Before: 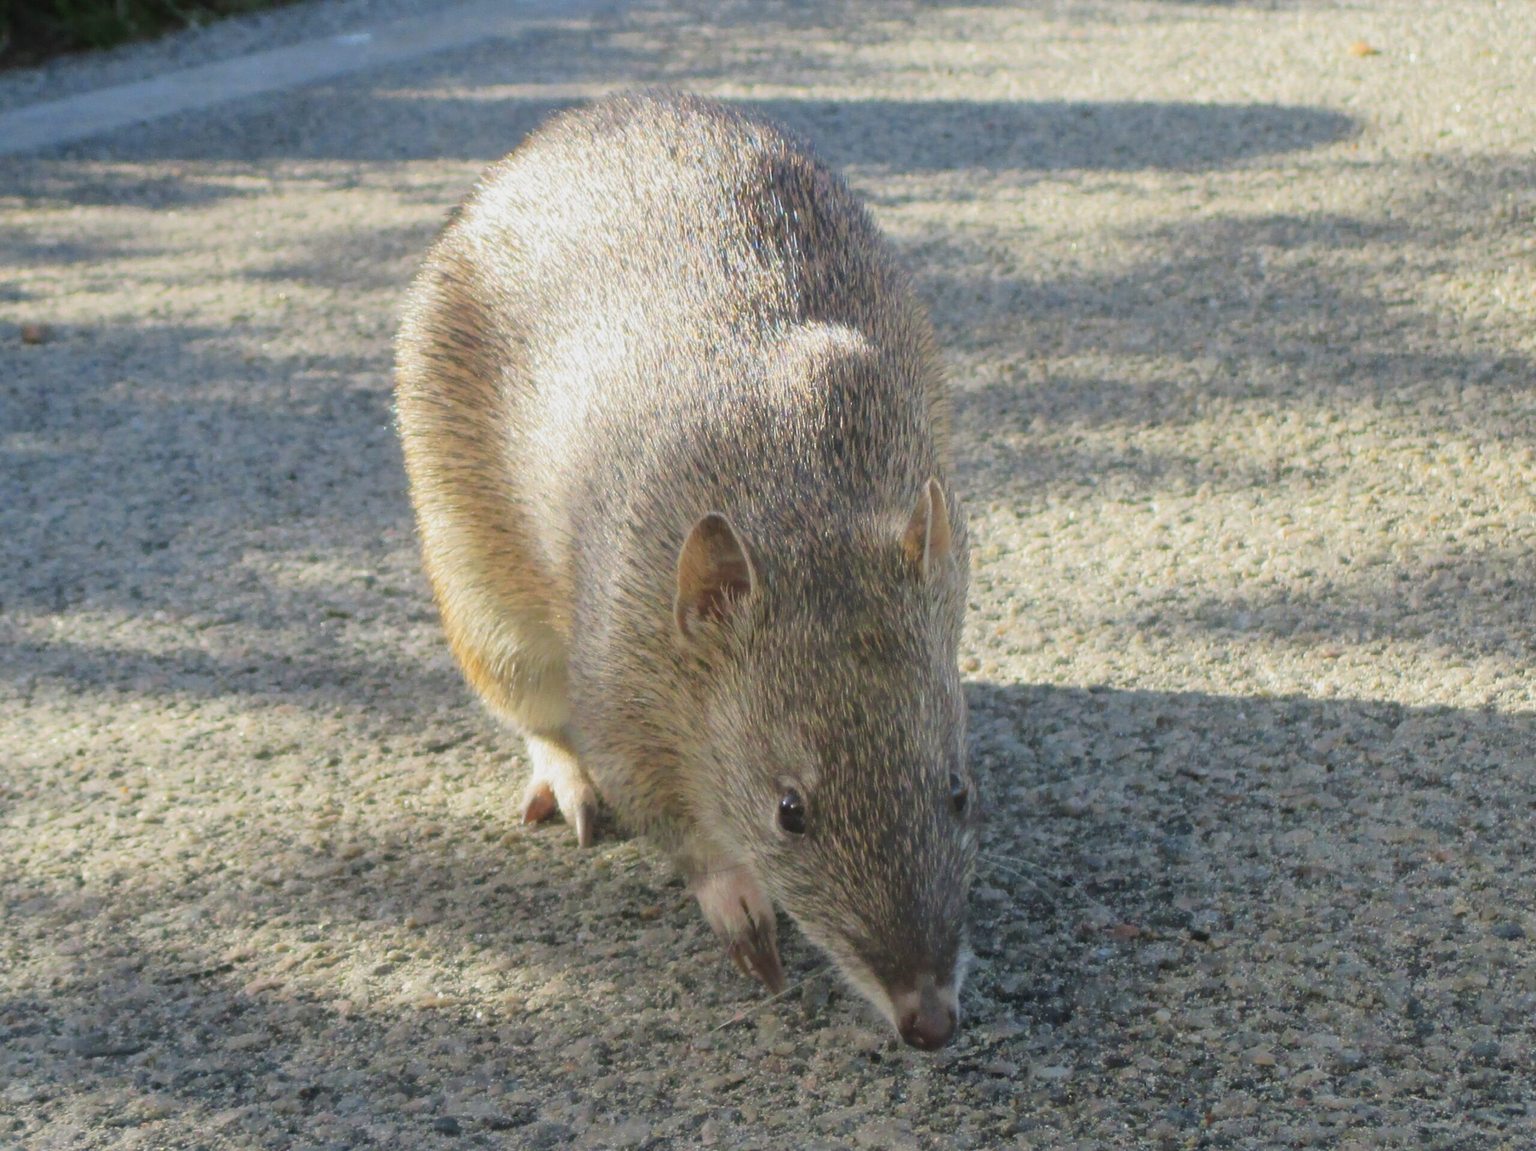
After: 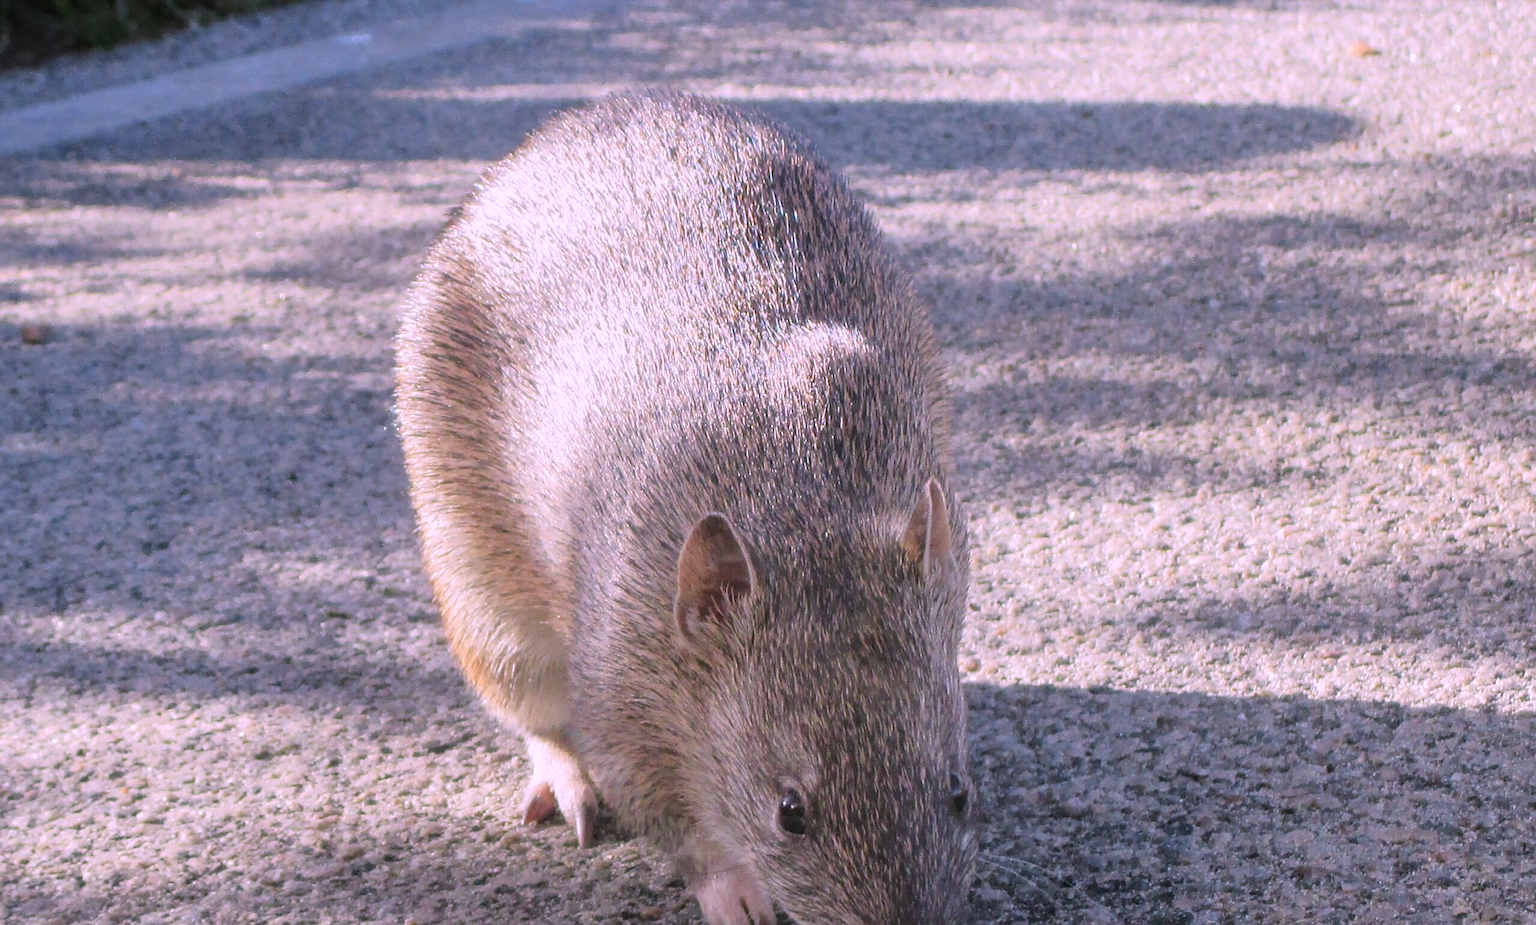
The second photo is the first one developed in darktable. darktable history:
crop: bottom 19.644%
sharpen: on, module defaults
local contrast: on, module defaults
color correction: highlights a* 15.46, highlights b* -20.56
